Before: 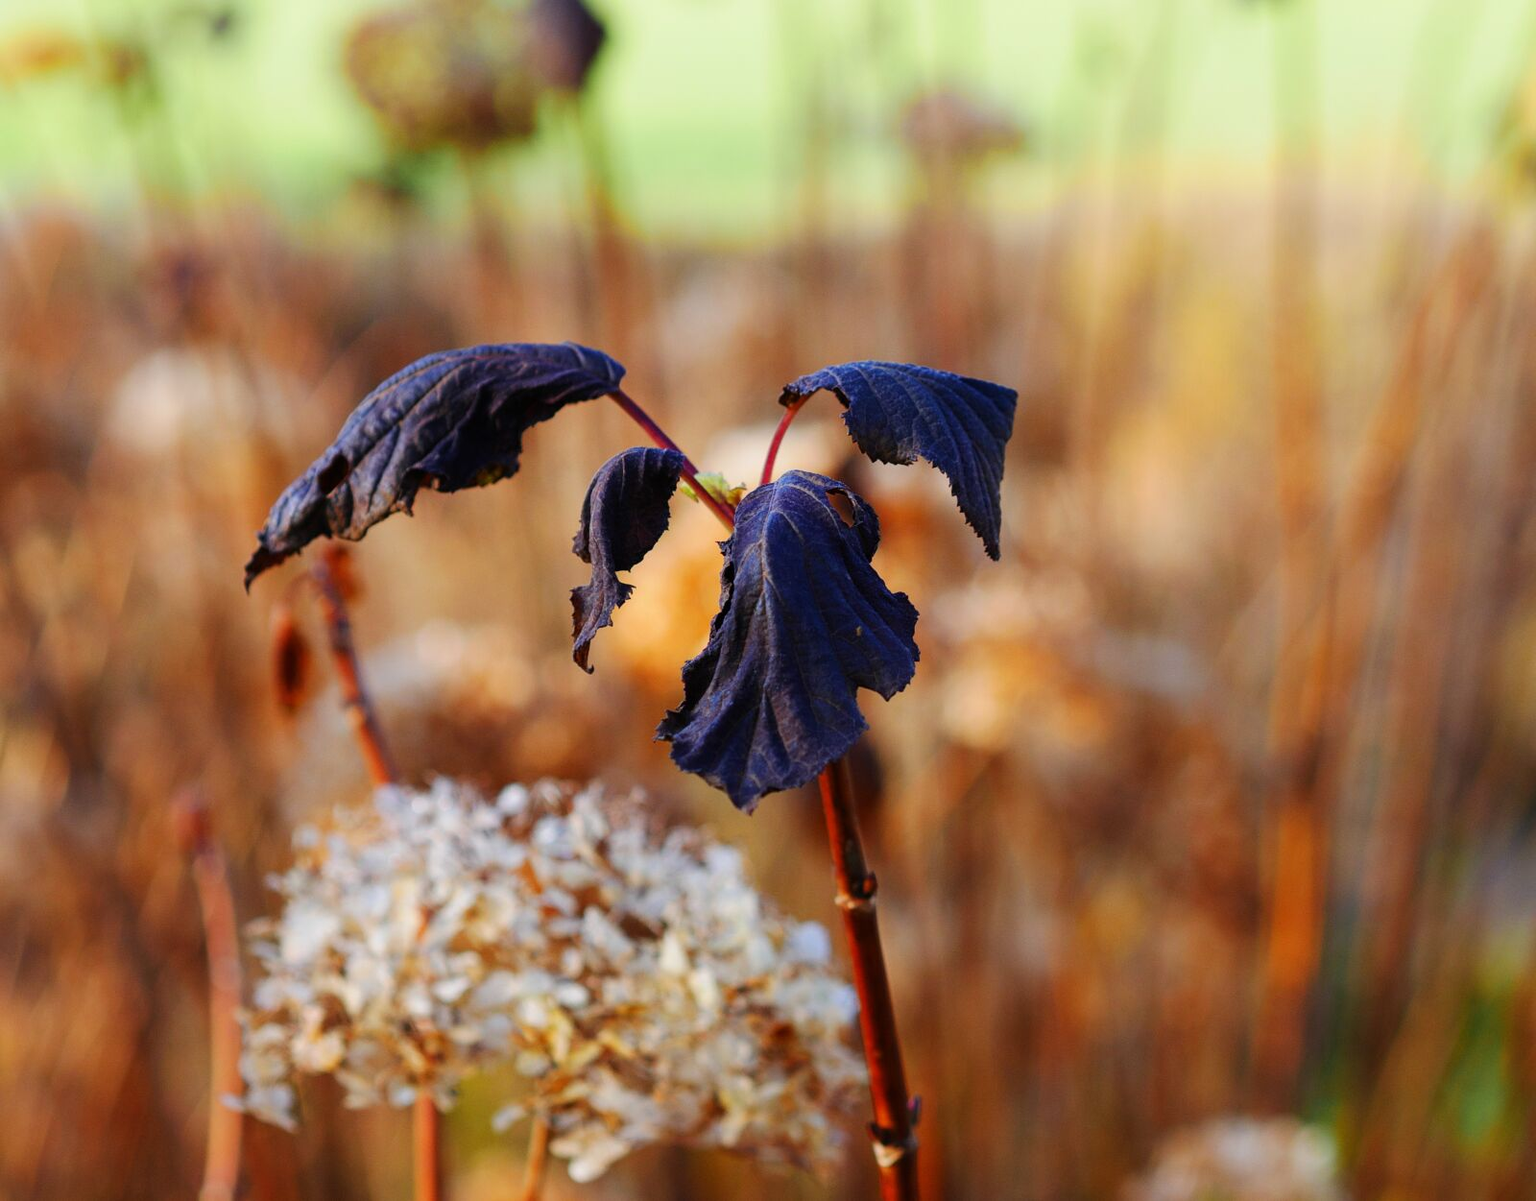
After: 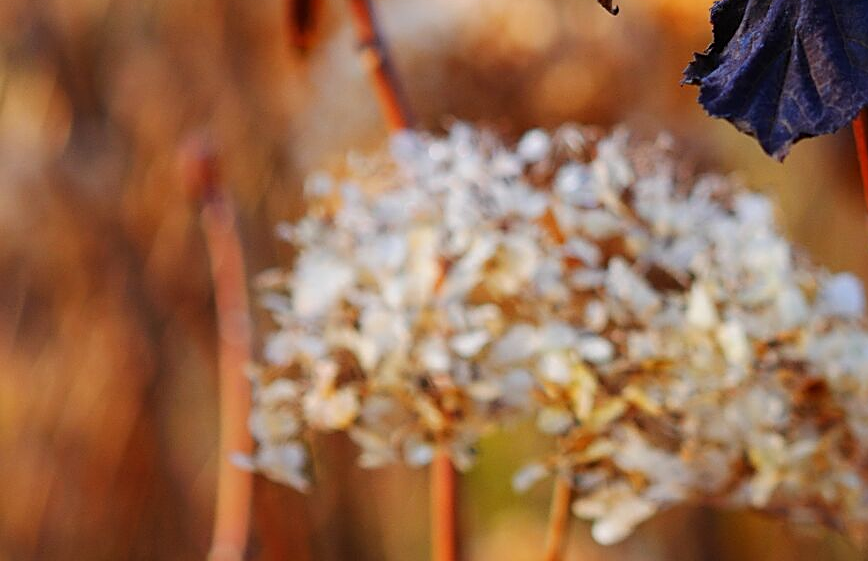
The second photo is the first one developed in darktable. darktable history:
crop and rotate: top 54.967%, right 45.715%, bottom 0.144%
sharpen: on, module defaults
